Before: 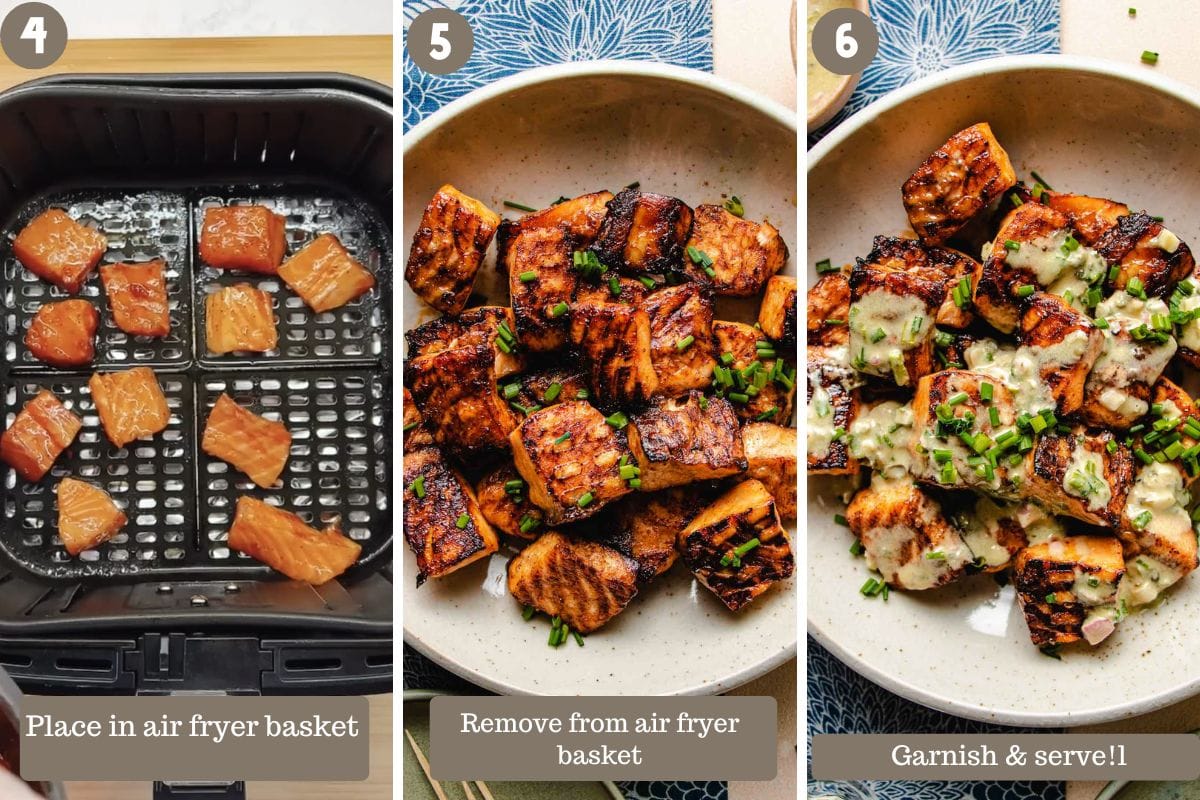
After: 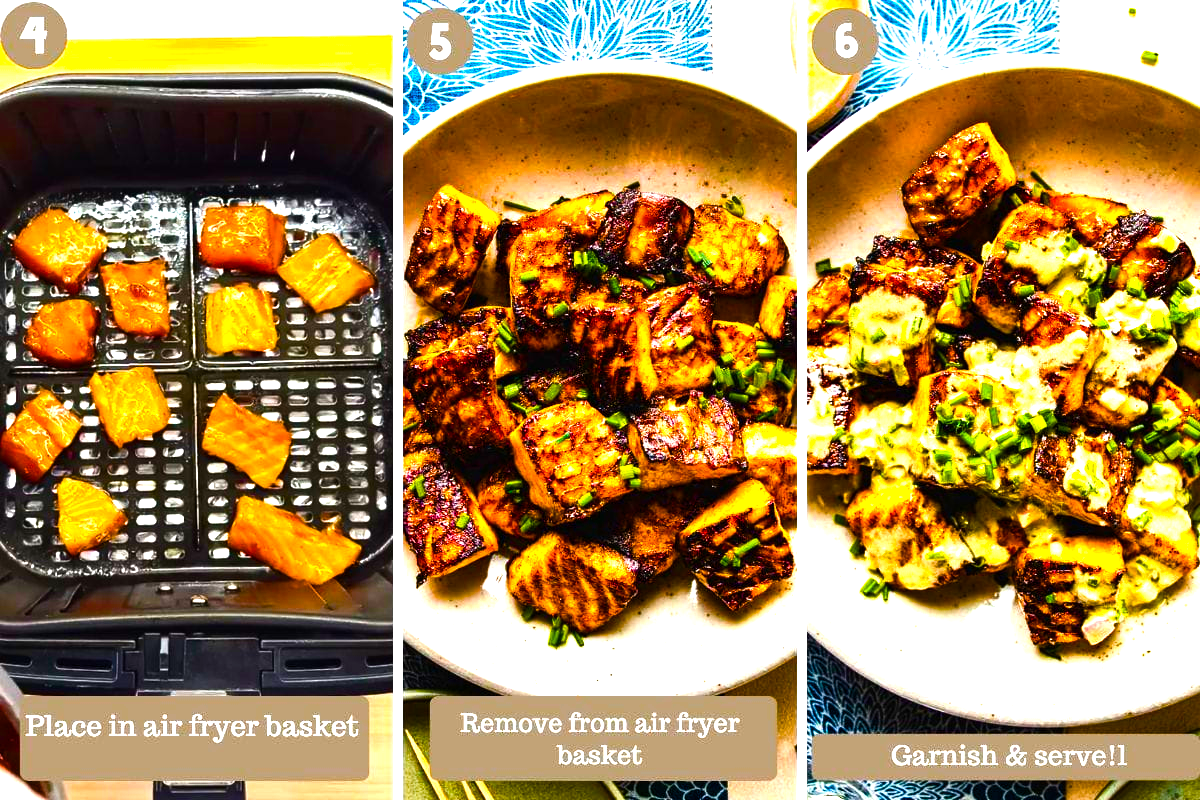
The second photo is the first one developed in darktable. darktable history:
tone equalizer: -8 EV -0.75 EV, -7 EV -0.7 EV, -6 EV -0.6 EV, -5 EV -0.4 EV, -3 EV 0.4 EV, -2 EV 0.6 EV, -1 EV 0.7 EV, +0 EV 0.75 EV, edges refinement/feathering 500, mask exposure compensation -1.57 EV, preserve details no
color balance rgb: linear chroma grading › global chroma 25%, perceptual saturation grading › global saturation 40%, perceptual saturation grading › highlights -50%, perceptual saturation grading › shadows 30%, perceptual brilliance grading › global brilliance 25%, global vibrance 60%
